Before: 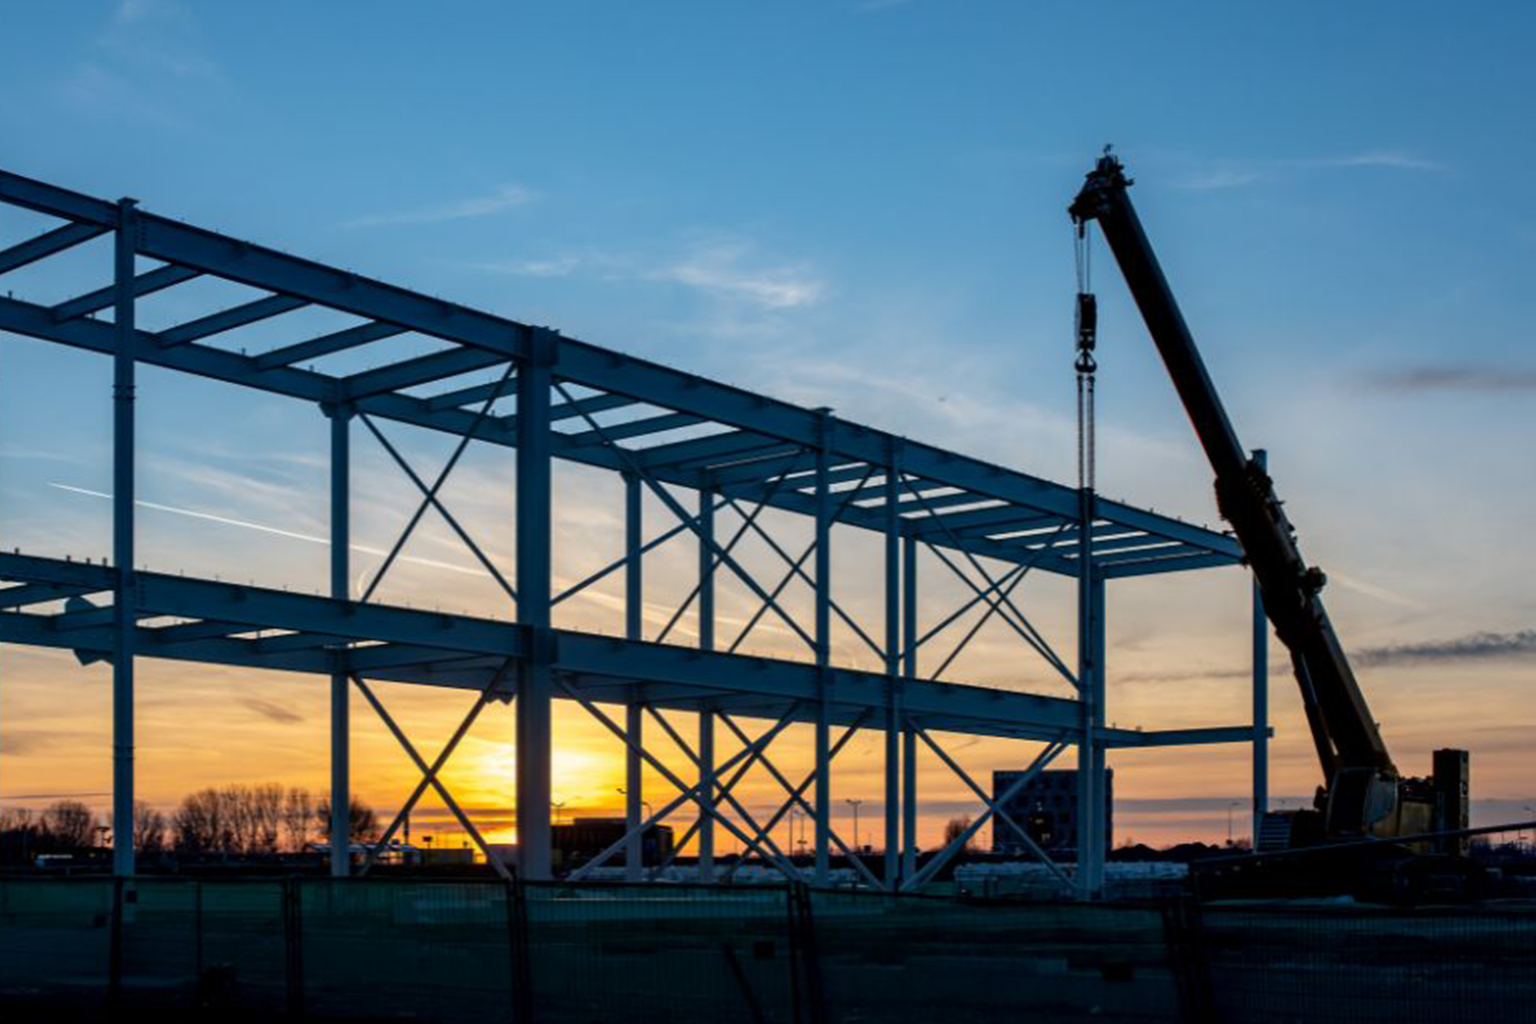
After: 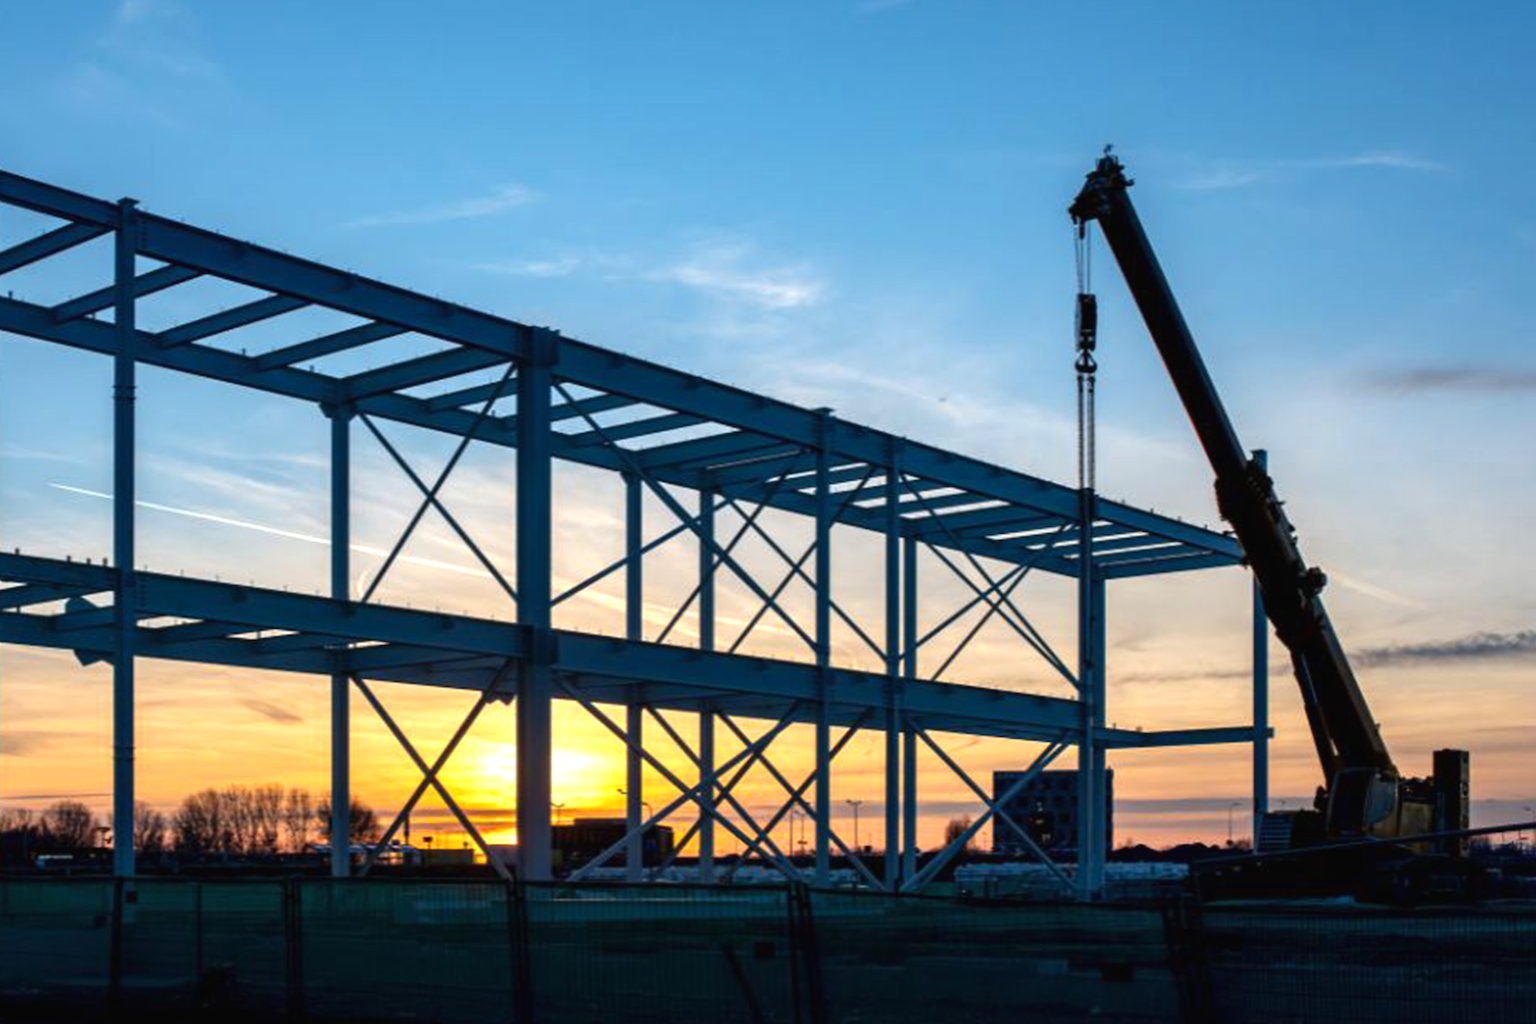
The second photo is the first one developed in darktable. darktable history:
contrast brightness saturation: contrast 0.026, brightness -0.033
exposure: black level correction -0.002, exposure 0.53 EV, compensate exposure bias true, compensate highlight preservation false
